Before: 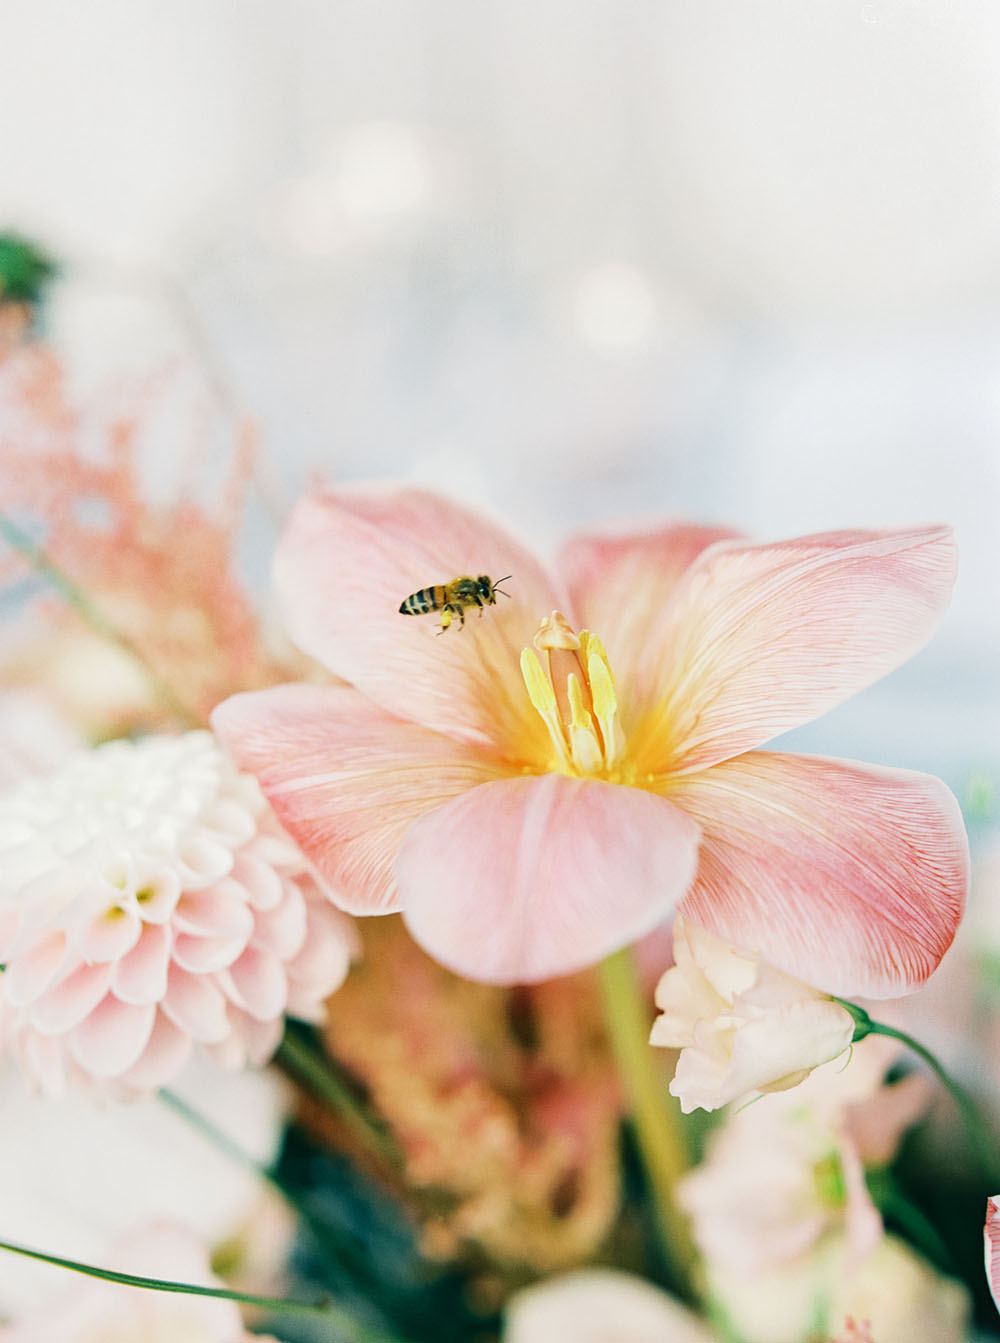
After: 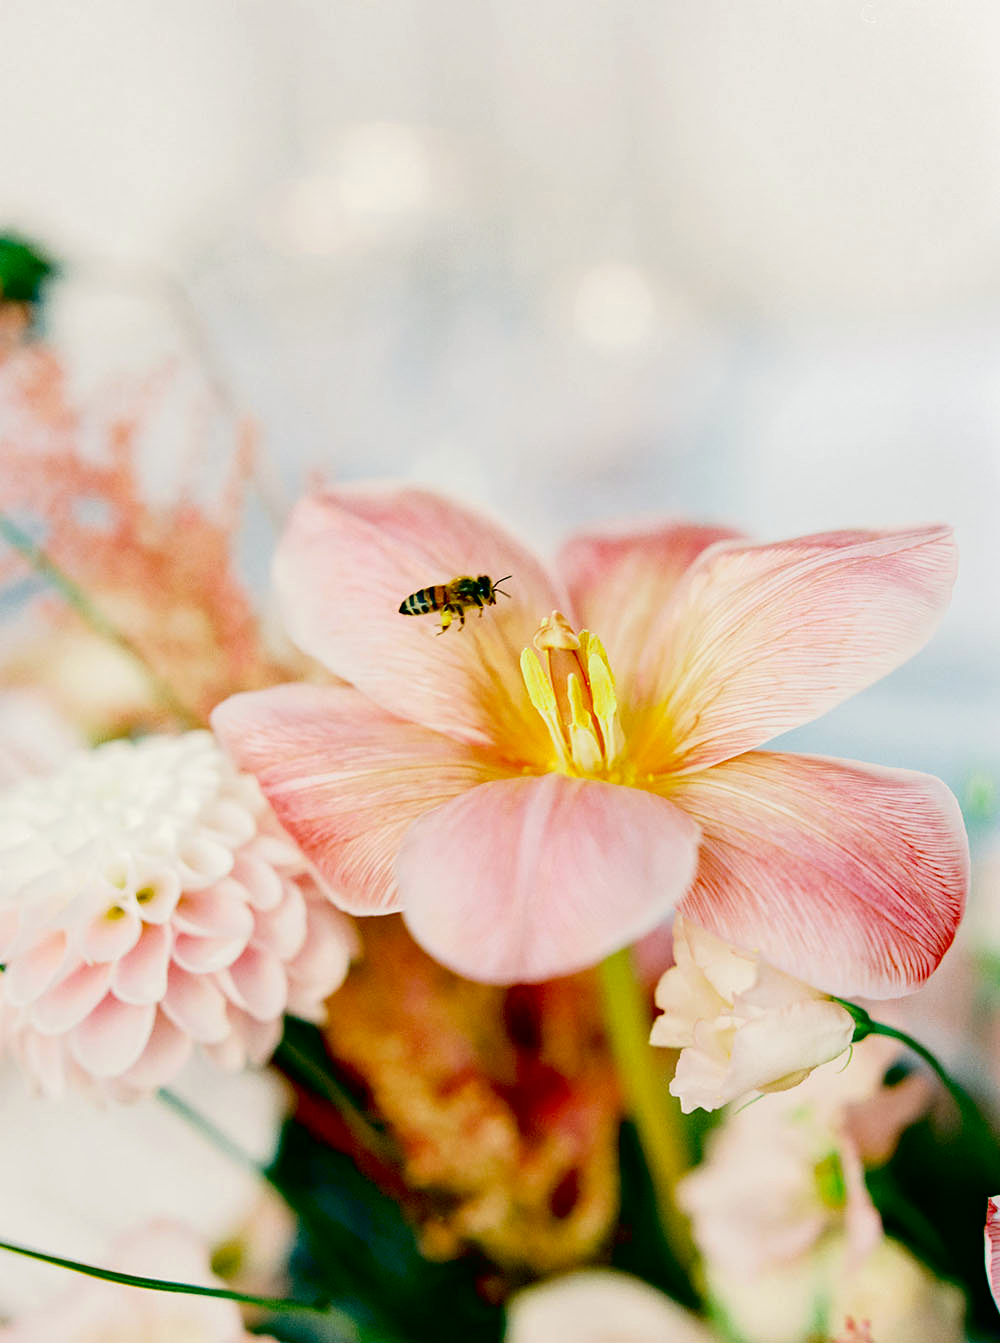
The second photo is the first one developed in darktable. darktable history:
white balance: red 1.009, blue 0.985
contrast brightness saturation: contrast 0.12, brightness -0.12, saturation 0.2
exposure: black level correction 0.056, exposure -0.039 EV, compensate highlight preservation false
